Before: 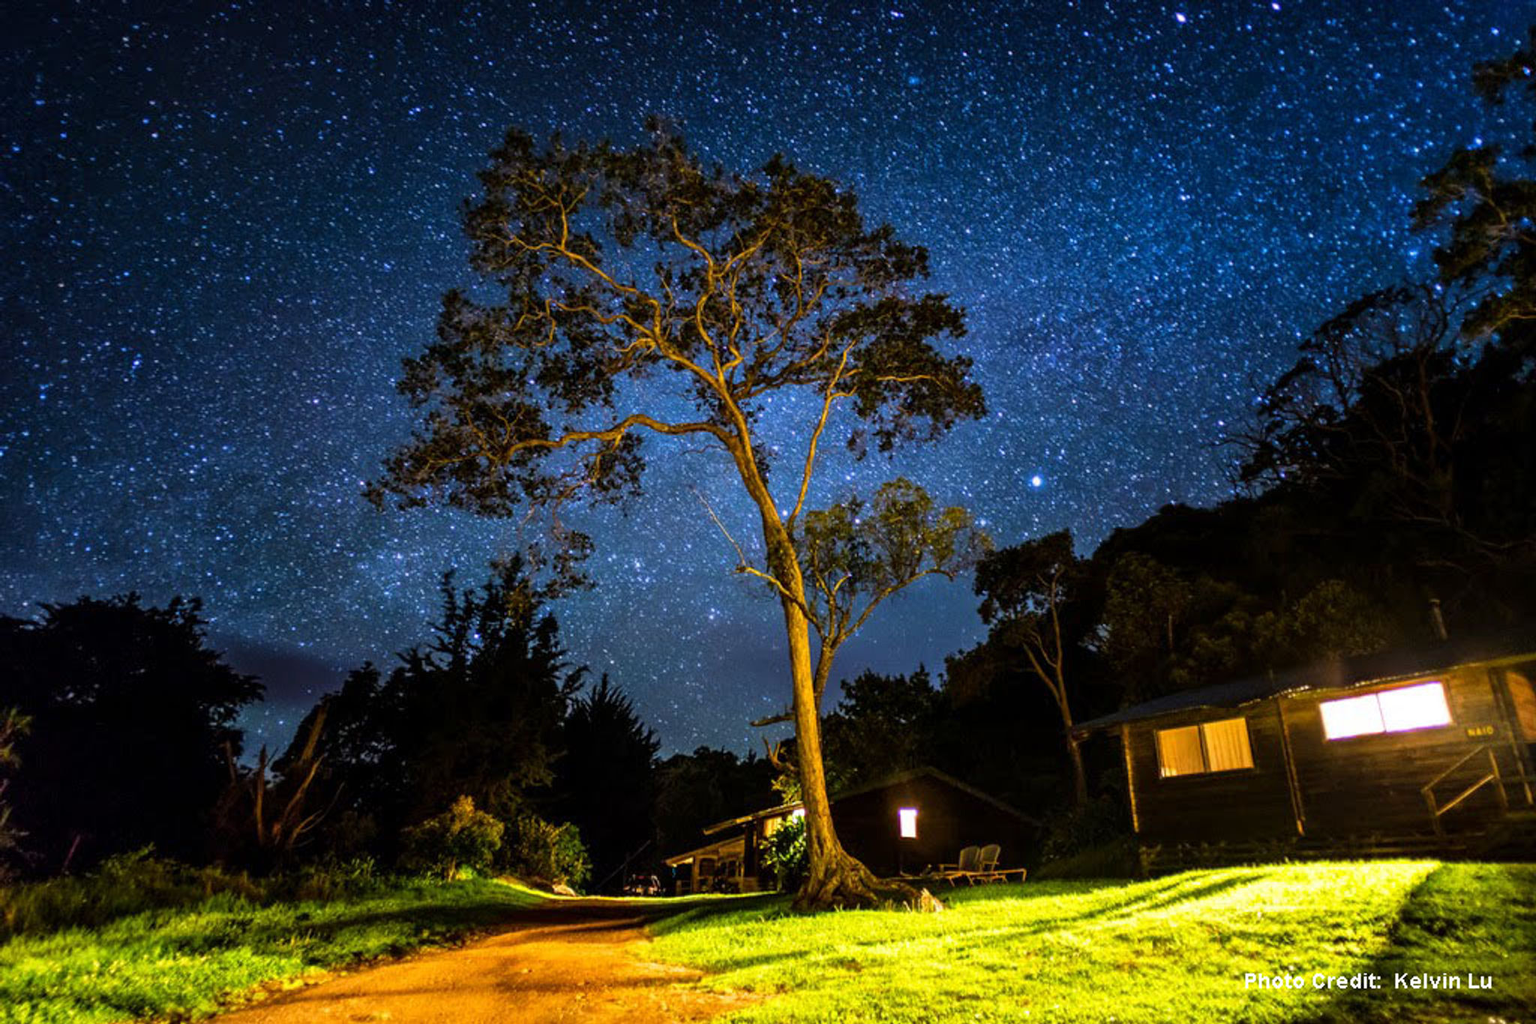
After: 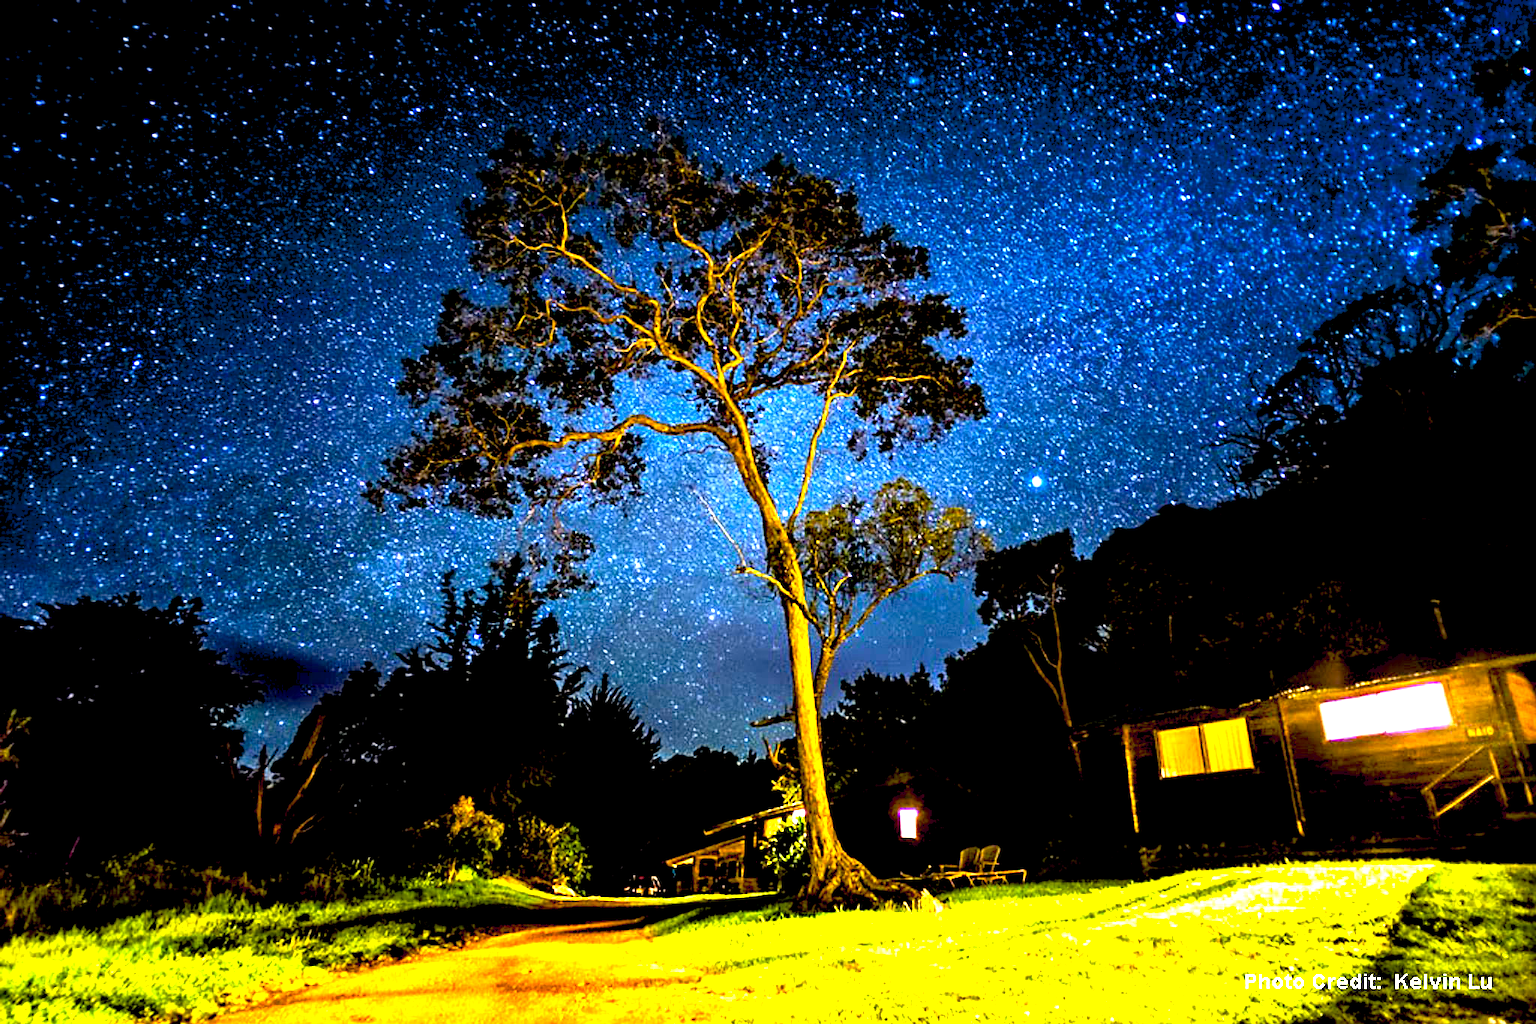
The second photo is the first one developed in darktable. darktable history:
sharpen: on, module defaults
contrast brightness saturation: saturation -0.058
color balance rgb: highlights gain › chroma 3.005%, highlights gain › hue 77.76°, global offset › luminance -1.438%, linear chroma grading › global chroma 15.406%, perceptual saturation grading › global saturation -2.443%, perceptual saturation grading › highlights -8.184%, perceptual saturation grading › mid-tones 7.451%, perceptual saturation grading › shadows 2.809%, perceptual brilliance grading › global brilliance 34.34%, perceptual brilliance grading › highlights 49.553%, perceptual brilliance grading › mid-tones 59.745%, perceptual brilliance grading › shadows 34.8%, global vibrance 1.815%, saturation formula JzAzBz (2021)
